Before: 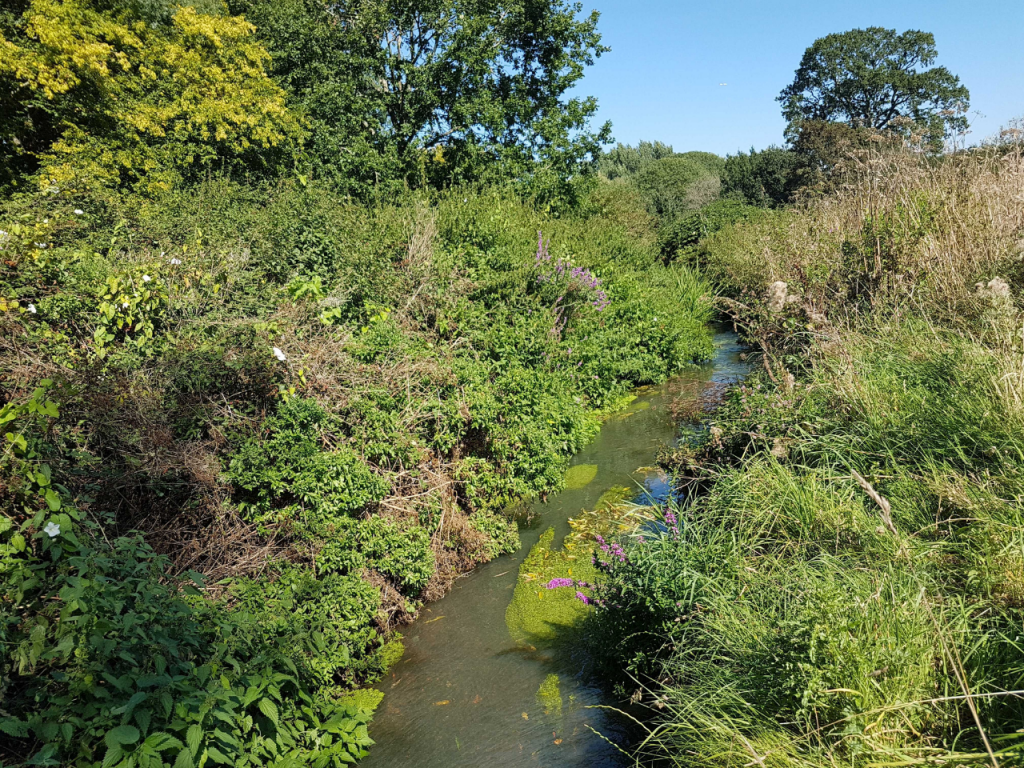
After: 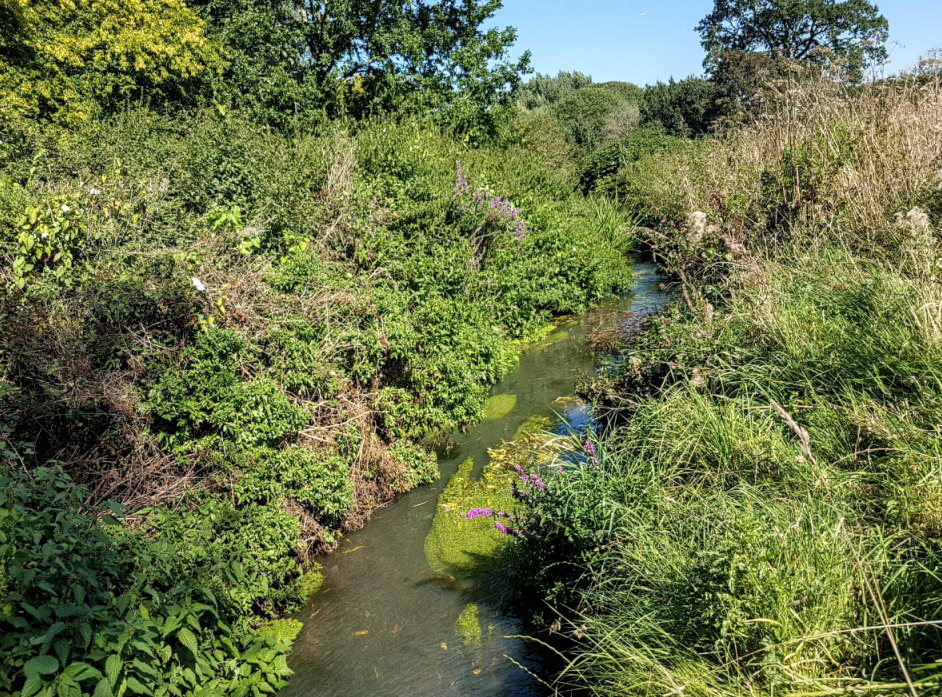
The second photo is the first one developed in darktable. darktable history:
crop and rotate: left 7.981%, top 9.23%
exposure: black level correction 0, compensate exposure bias true, compensate highlight preservation false
local contrast: highlights 61%, detail 143%, midtone range 0.425
